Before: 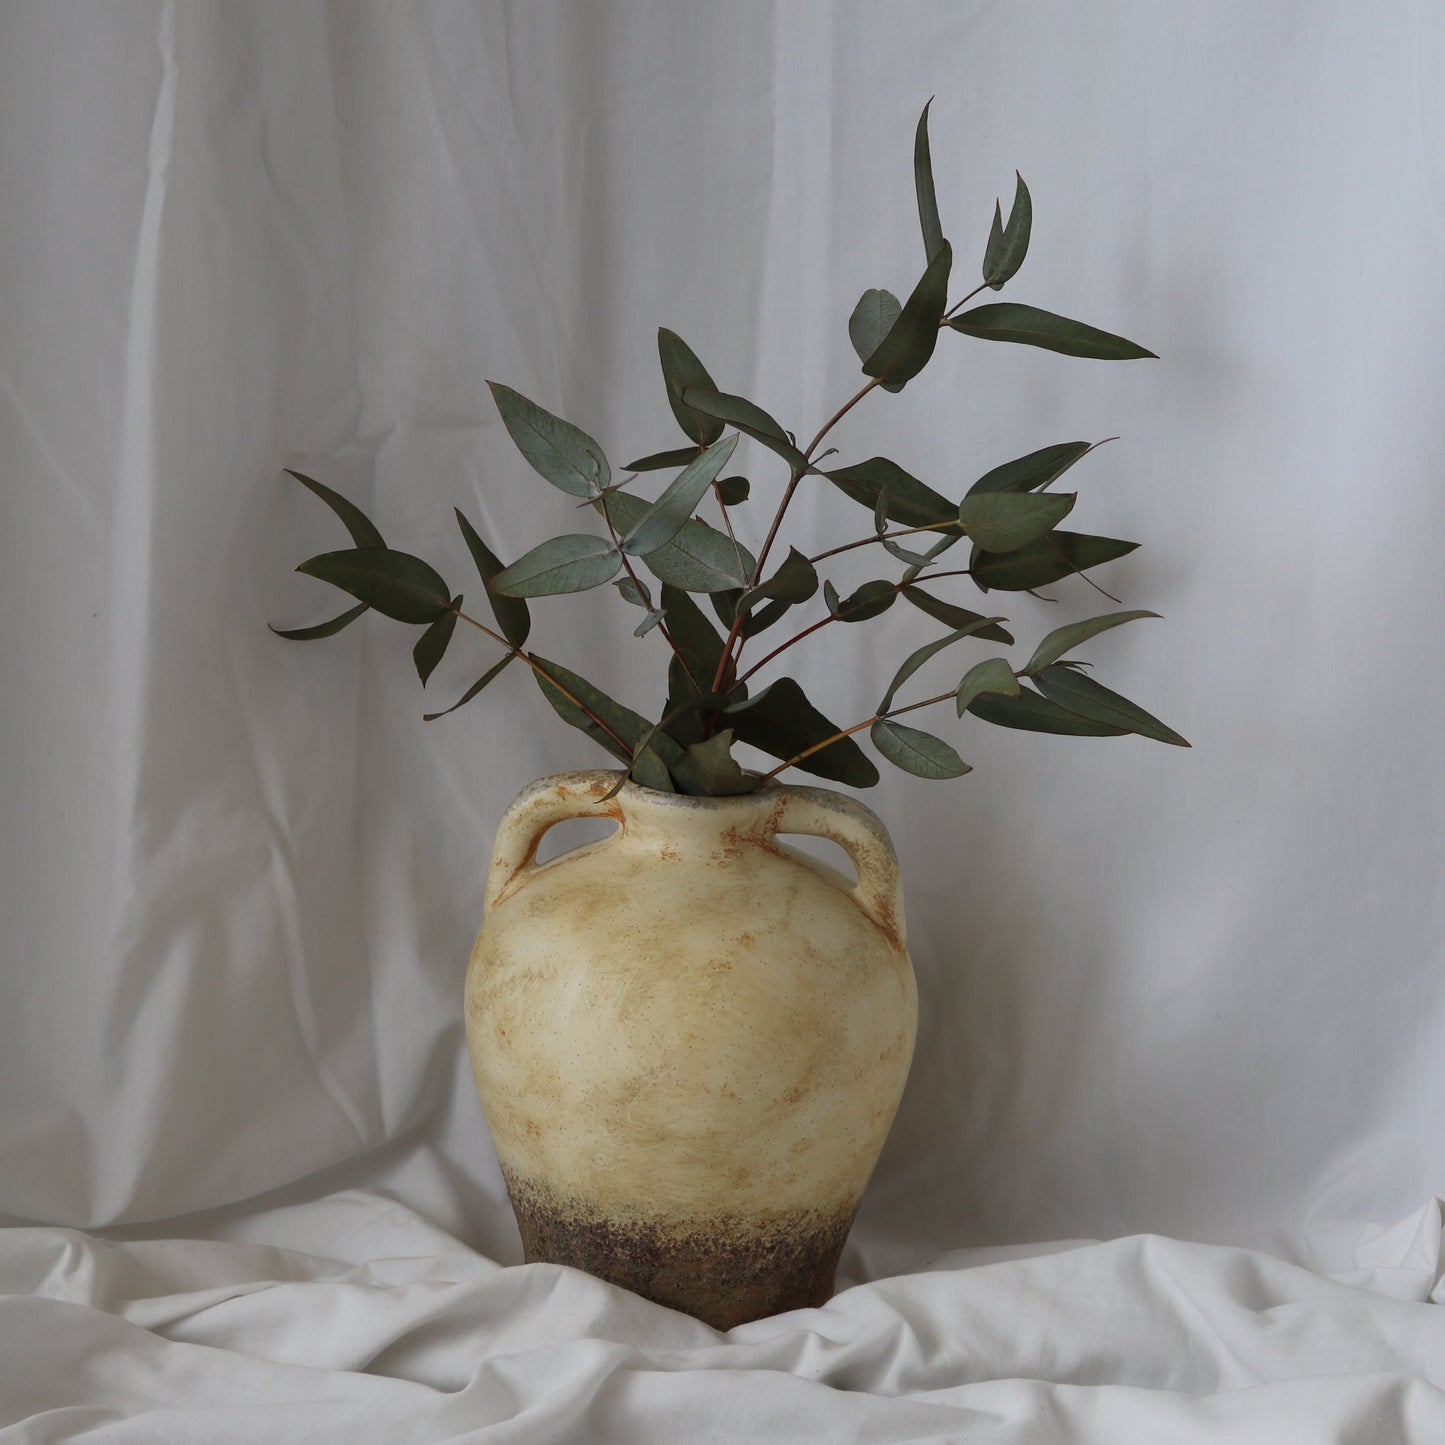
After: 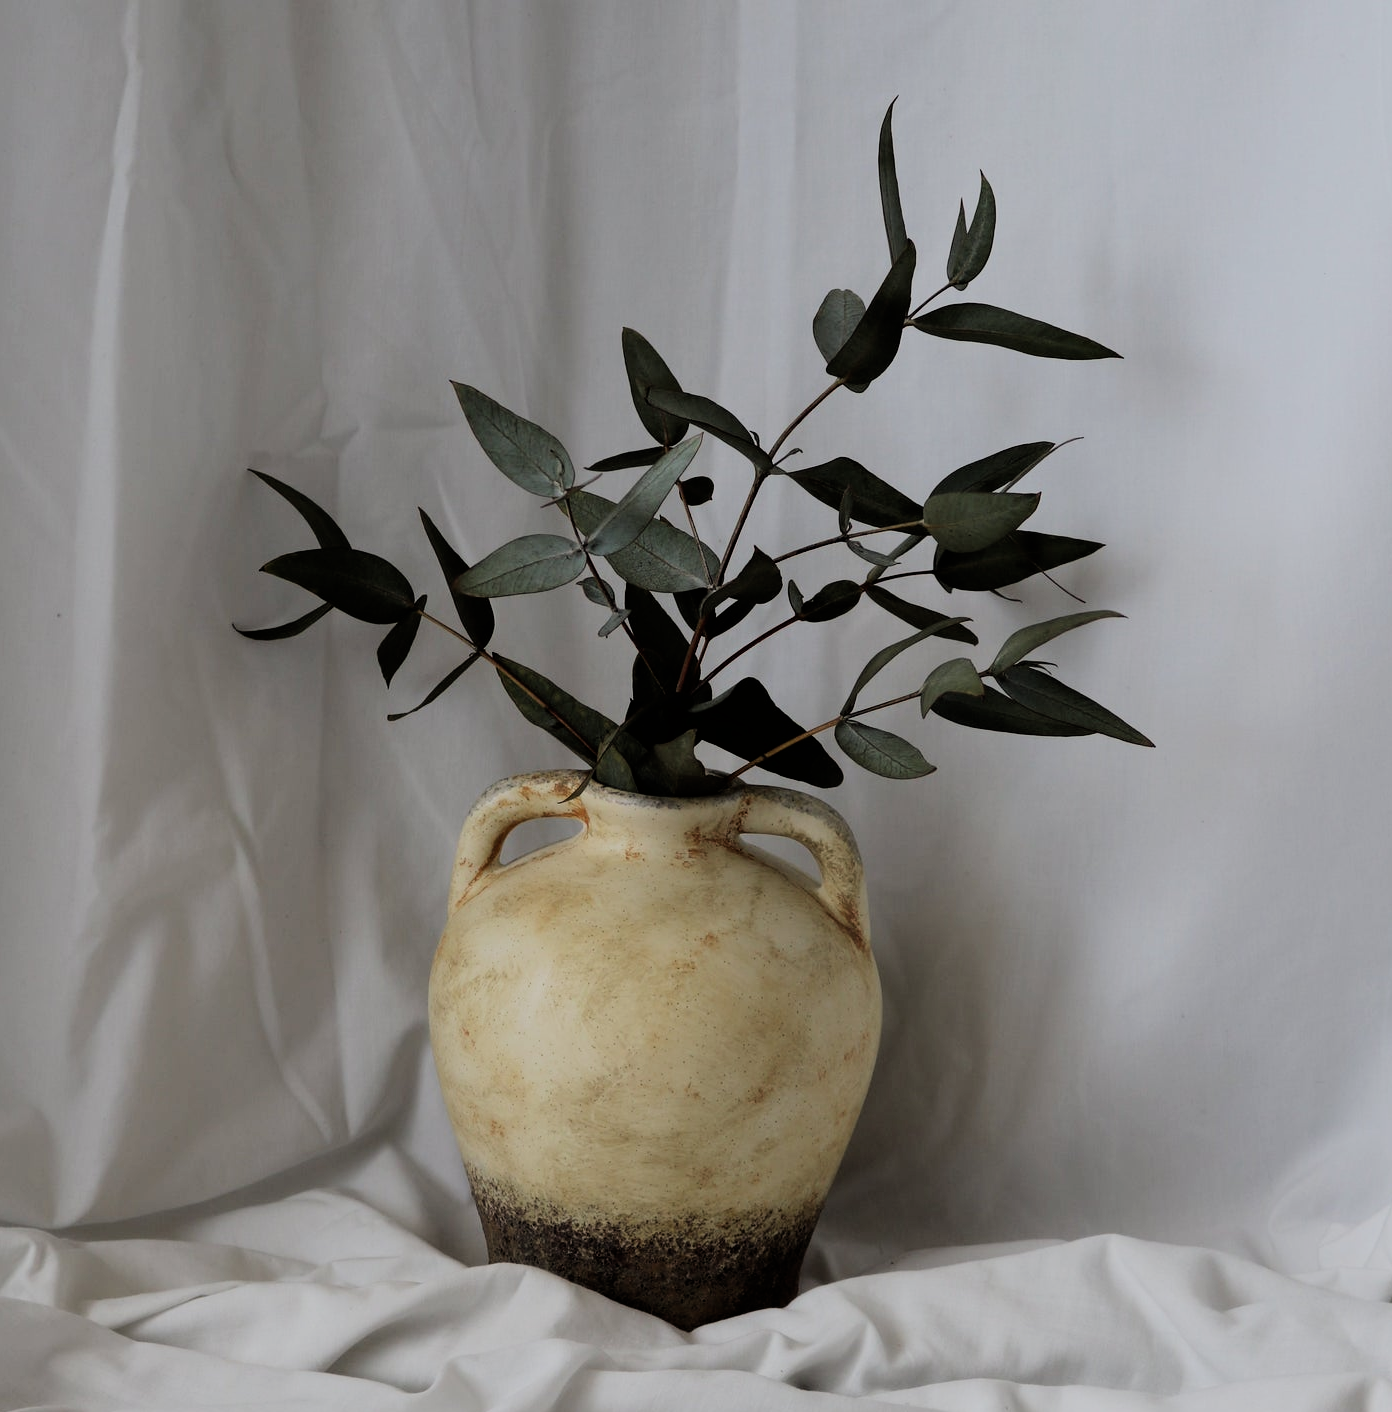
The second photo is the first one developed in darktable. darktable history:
filmic rgb: black relative exposure -5 EV, hardness 2.88, contrast 1.3, highlights saturation mix -30%
crop and rotate: left 2.536%, right 1.107%, bottom 2.246%
